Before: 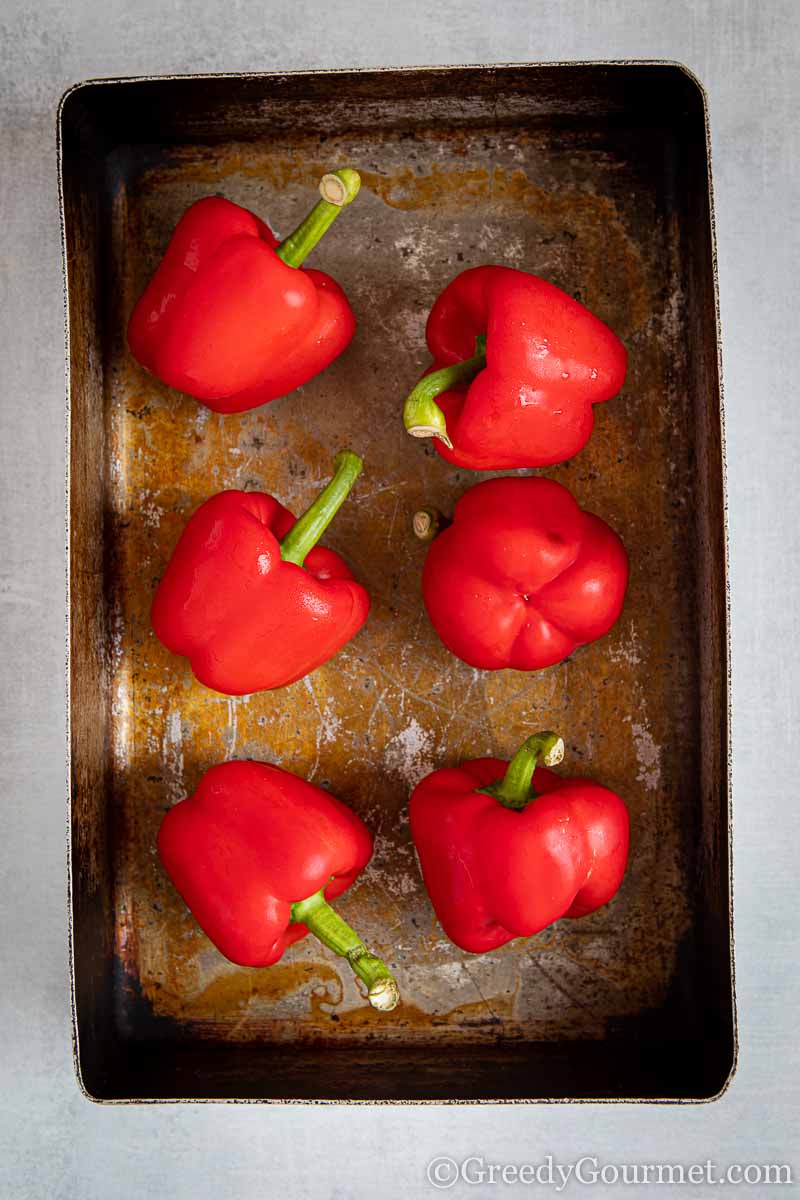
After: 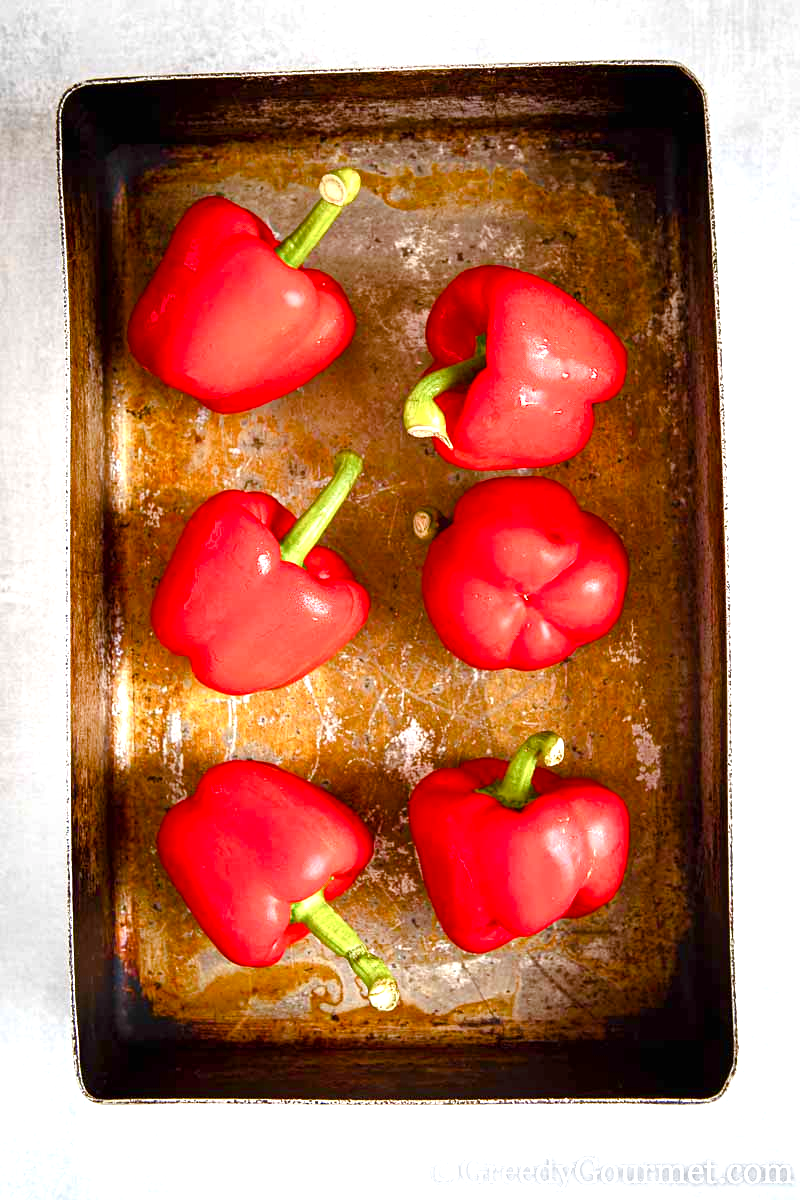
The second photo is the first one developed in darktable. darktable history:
color balance rgb: perceptual saturation grading › global saturation 0.185%, perceptual saturation grading › highlights -17.846%, perceptual saturation grading › mid-tones 33.188%, perceptual saturation grading › shadows 50.3%, global vibrance 20%
exposure: black level correction 0, exposure 1.124 EV, compensate highlight preservation false
